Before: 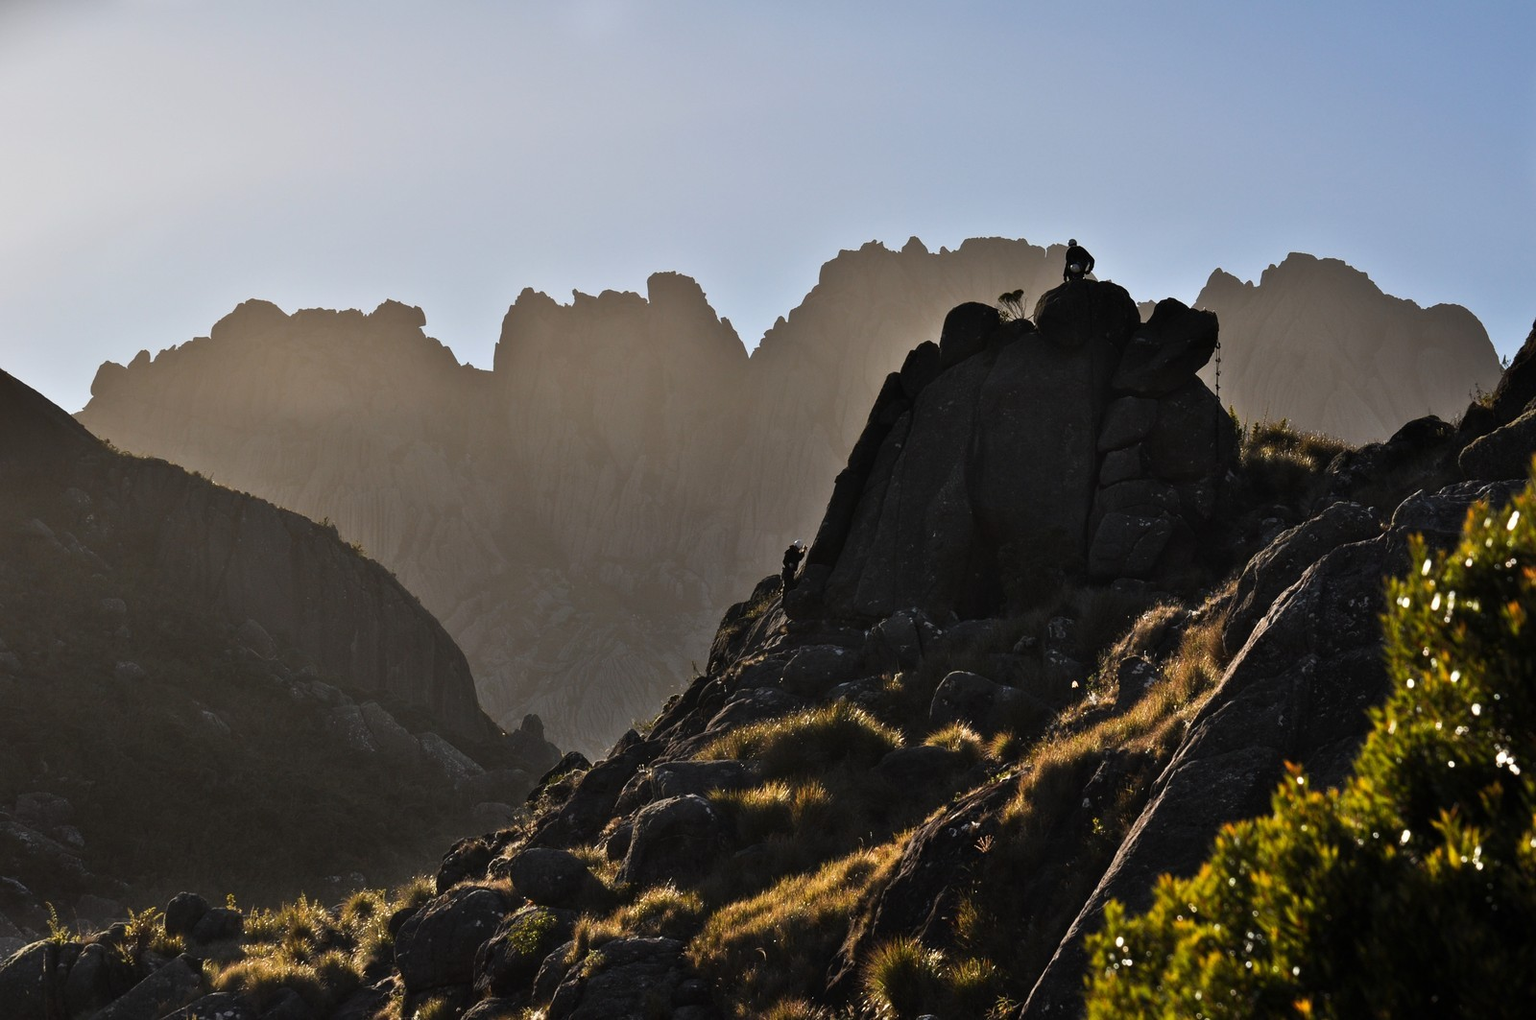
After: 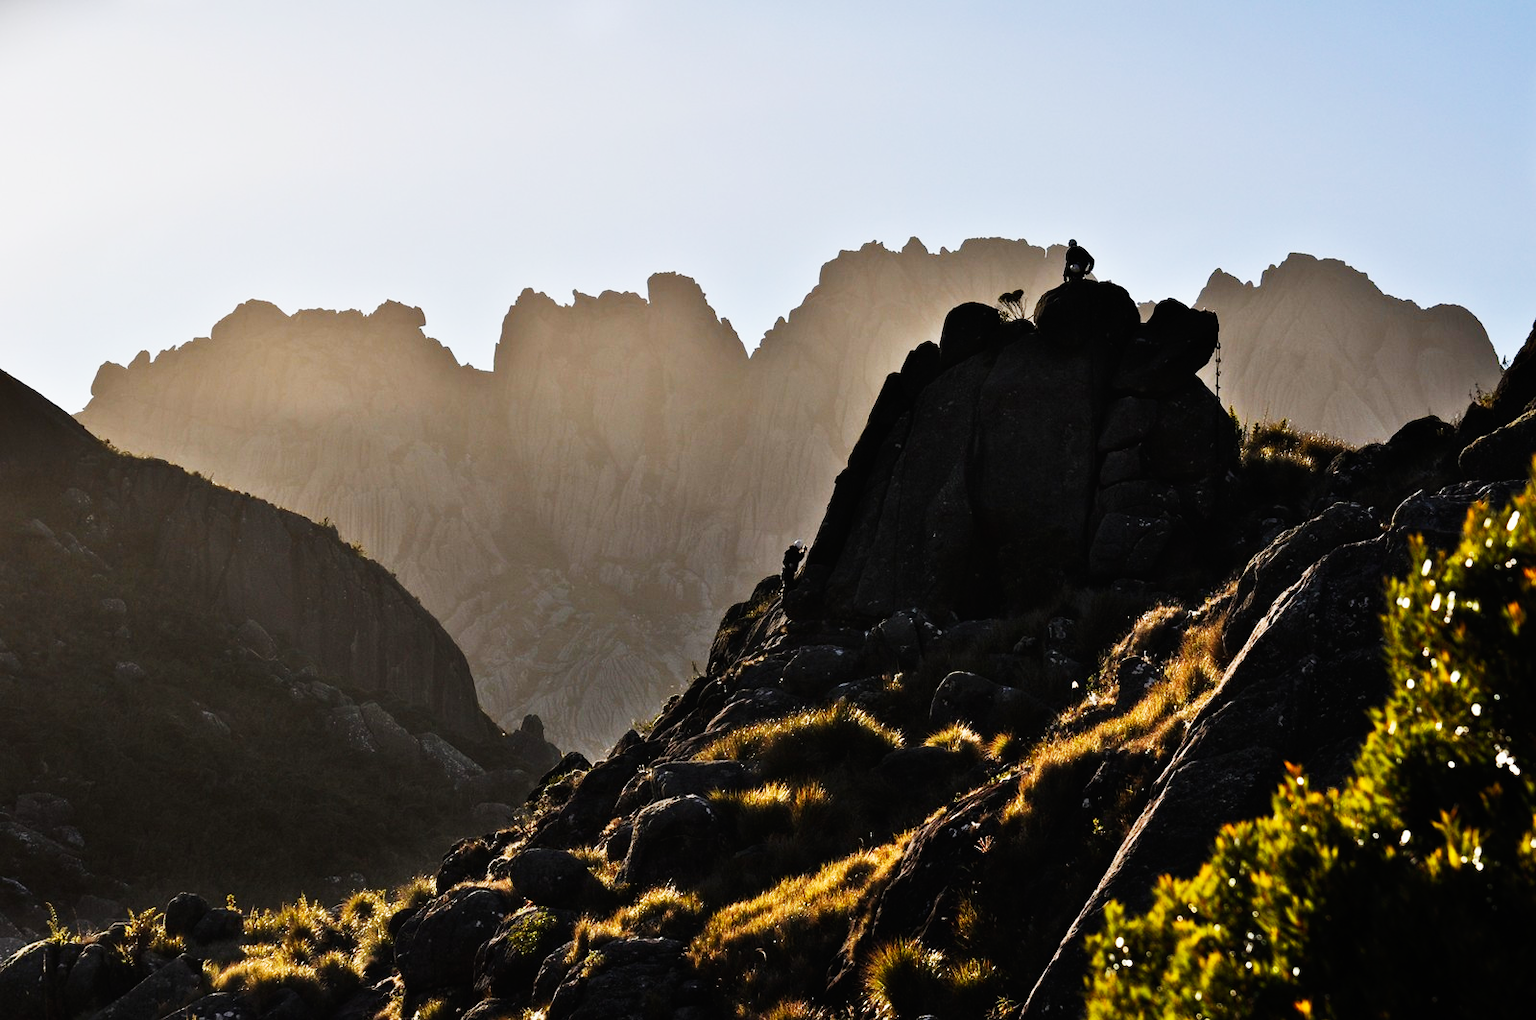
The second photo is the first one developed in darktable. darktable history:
exposure: exposure -0.489 EV, compensate exposure bias true, compensate highlight preservation false
base curve: curves: ch0 [(0, 0) (0.007, 0.004) (0.027, 0.03) (0.046, 0.07) (0.207, 0.54) (0.442, 0.872) (0.673, 0.972) (1, 1)], preserve colors none
